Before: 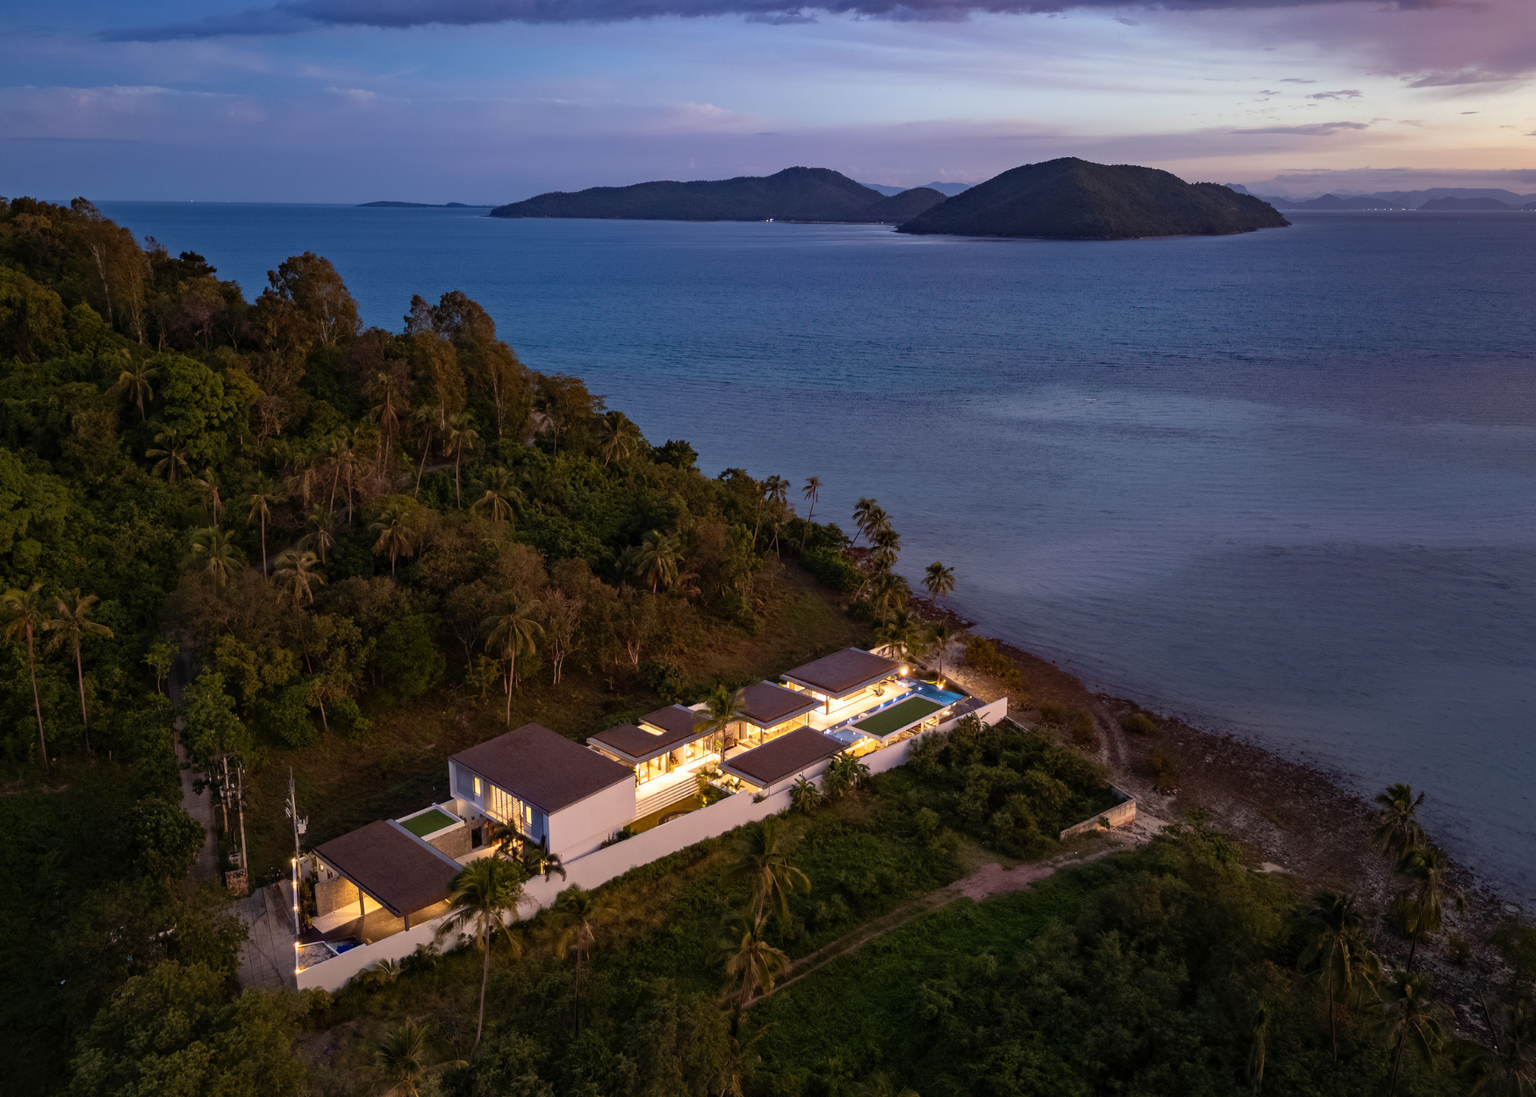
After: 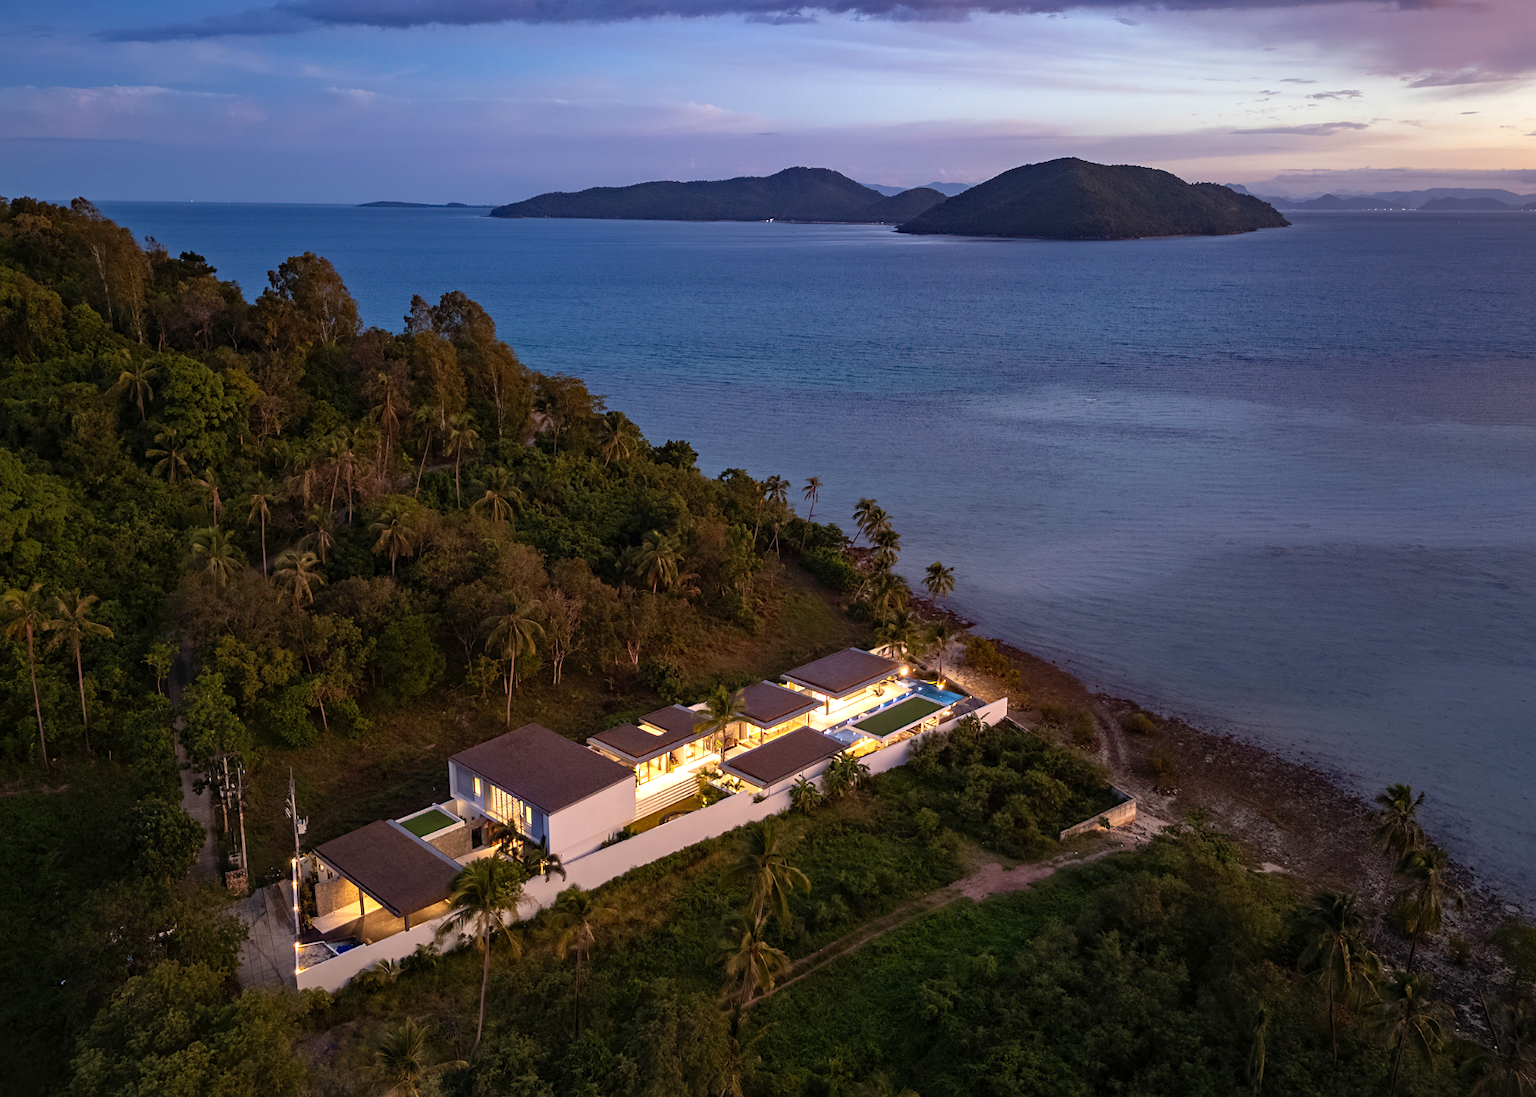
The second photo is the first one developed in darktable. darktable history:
exposure: exposure 0.258 EV, compensate highlight preservation false
sharpen: amount 0.2
